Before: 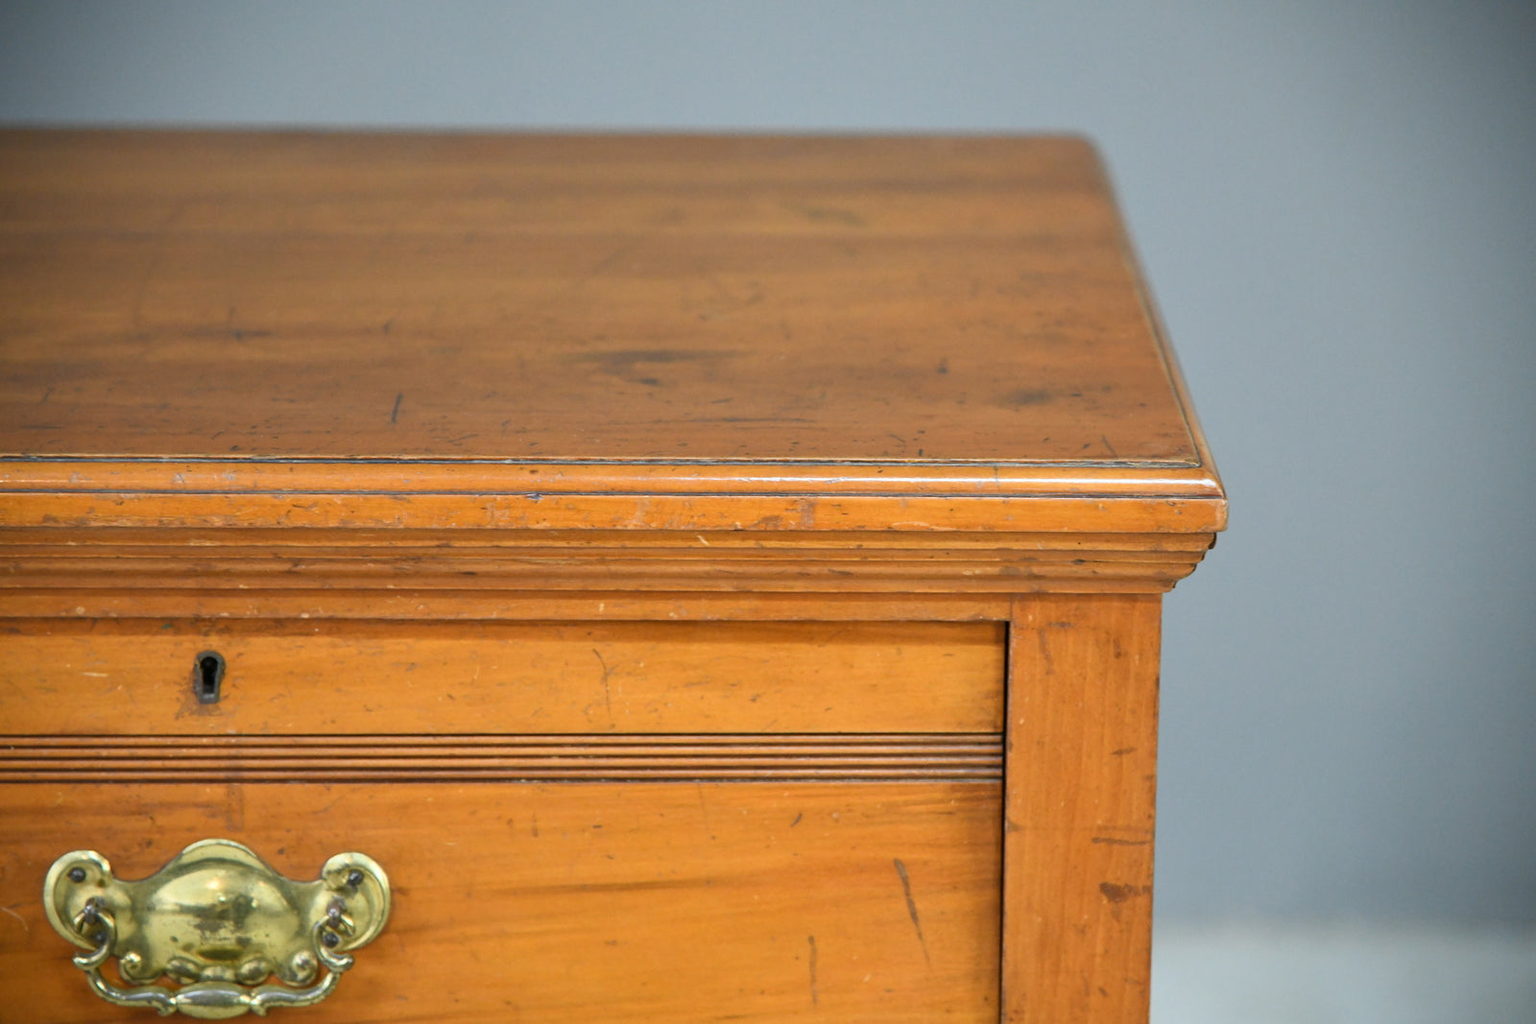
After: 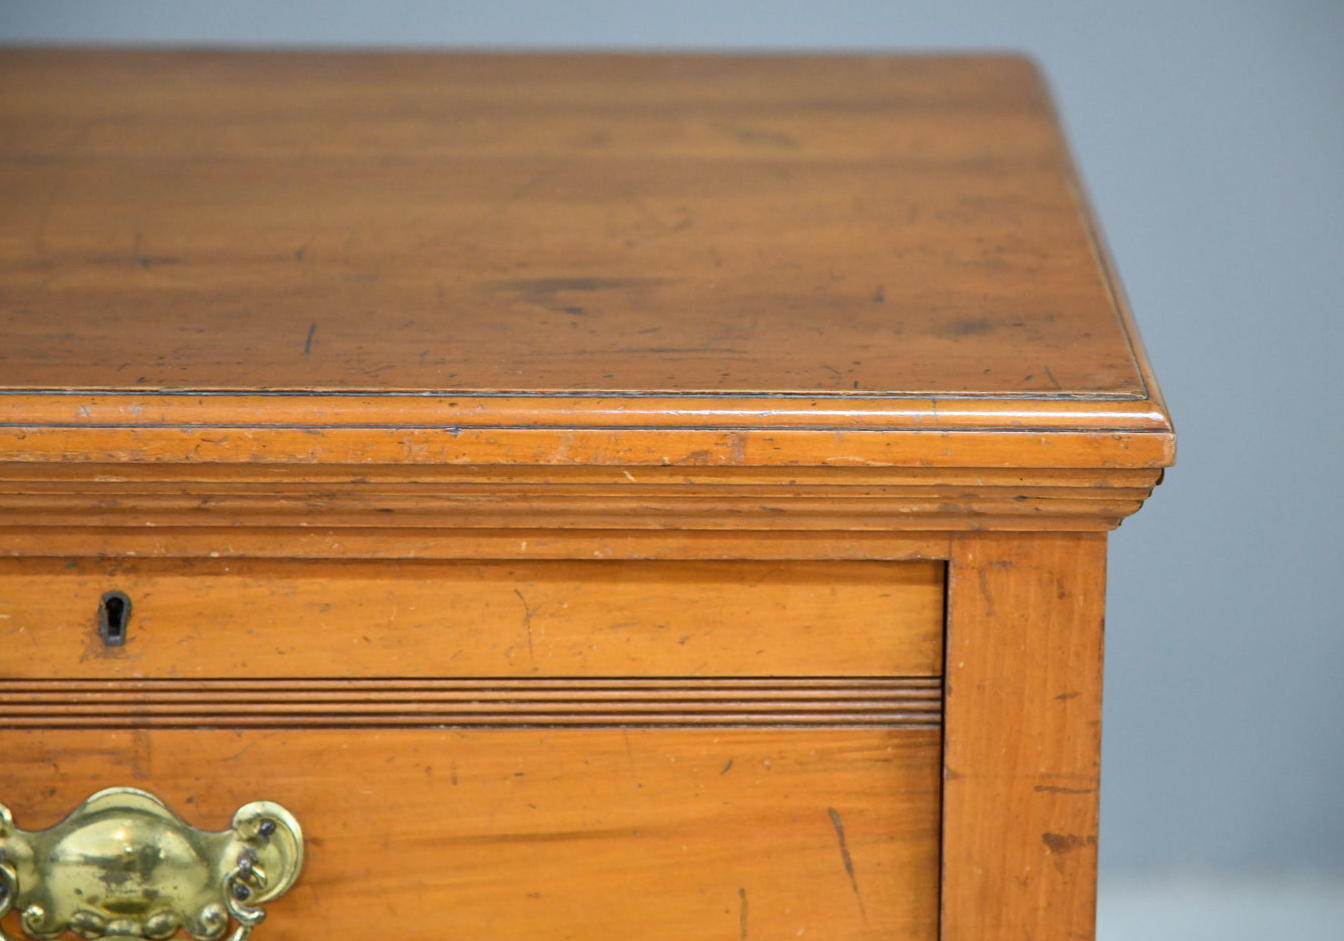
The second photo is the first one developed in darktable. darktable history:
crop: left 6.446%, top 8.188%, right 9.538%, bottom 3.548%
white balance: red 0.983, blue 1.036
